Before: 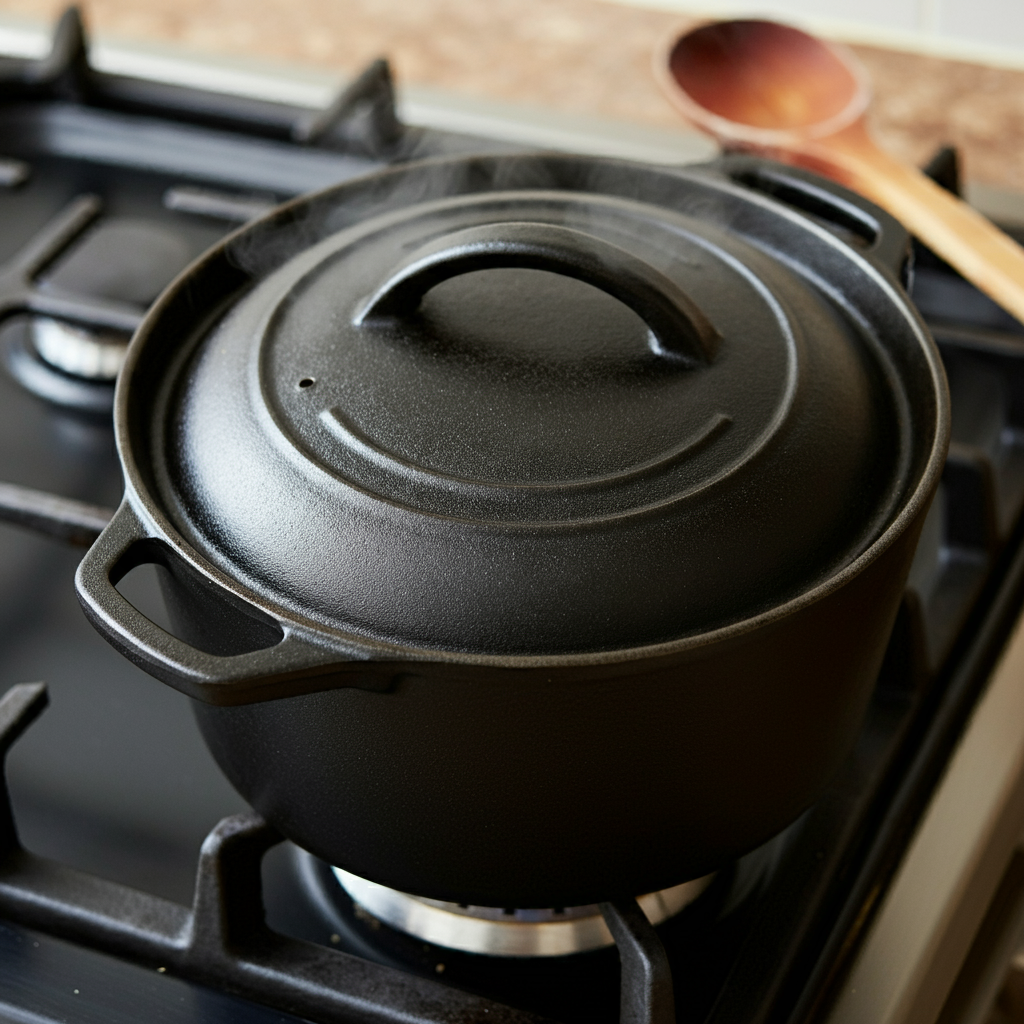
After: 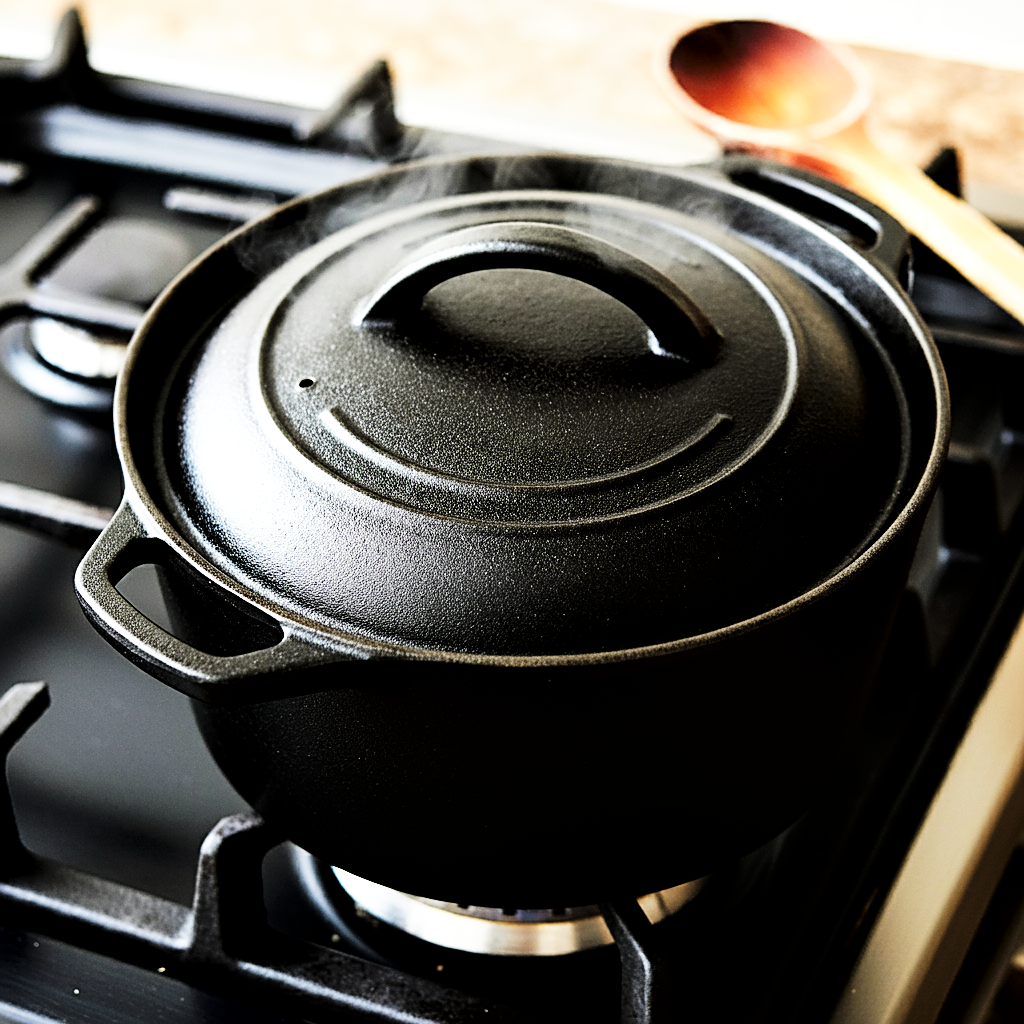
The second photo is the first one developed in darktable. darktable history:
sharpen: on, module defaults
base curve: curves: ch0 [(0, 0) (0.007, 0.004) (0.027, 0.03) (0.046, 0.07) (0.207, 0.54) (0.442, 0.872) (0.673, 0.972) (1, 1)], preserve colors none
local contrast: mode bilateral grid, contrast 20, coarseness 50, detail 130%, midtone range 0.2
tone curve: curves: ch0 [(0, 0) (0.106, 0.026) (0.275, 0.155) (0.392, 0.314) (0.513, 0.481) (0.657, 0.667) (1, 1)]; ch1 [(0, 0) (0.5, 0.511) (0.536, 0.579) (0.587, 0.69) (1, 1)]; ch2 [(0, 0) (0.5, 0.5) (0.55, 0.552) (0.625, 0.699) (1, 1)], color space Lab, linked channels, preserve colors none
